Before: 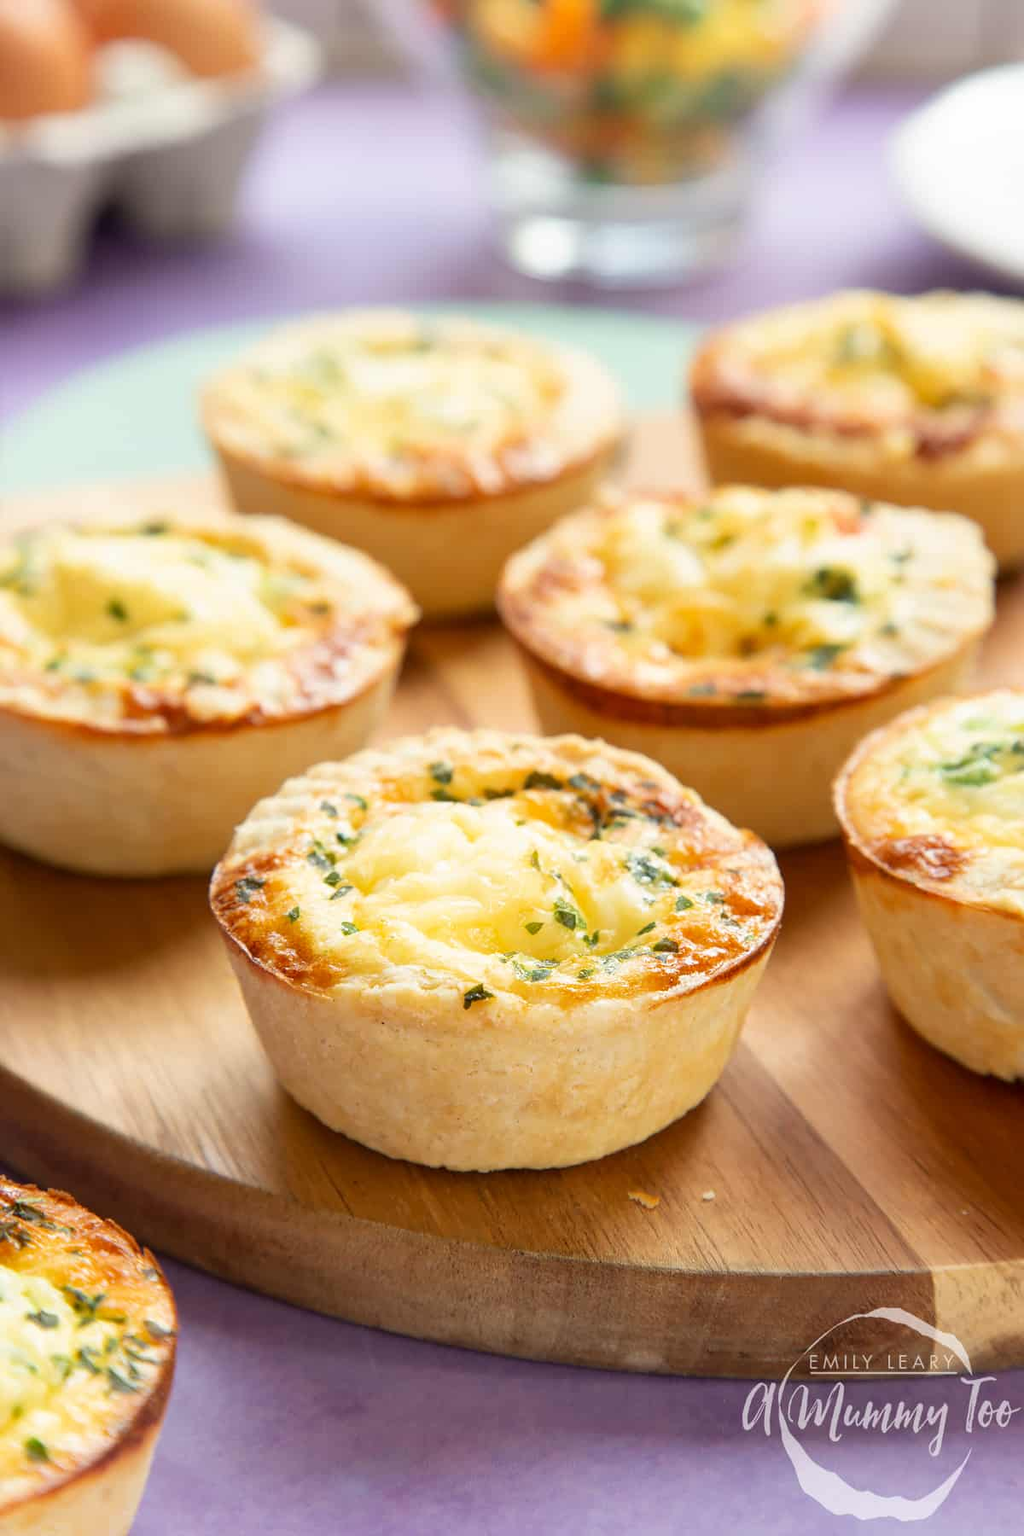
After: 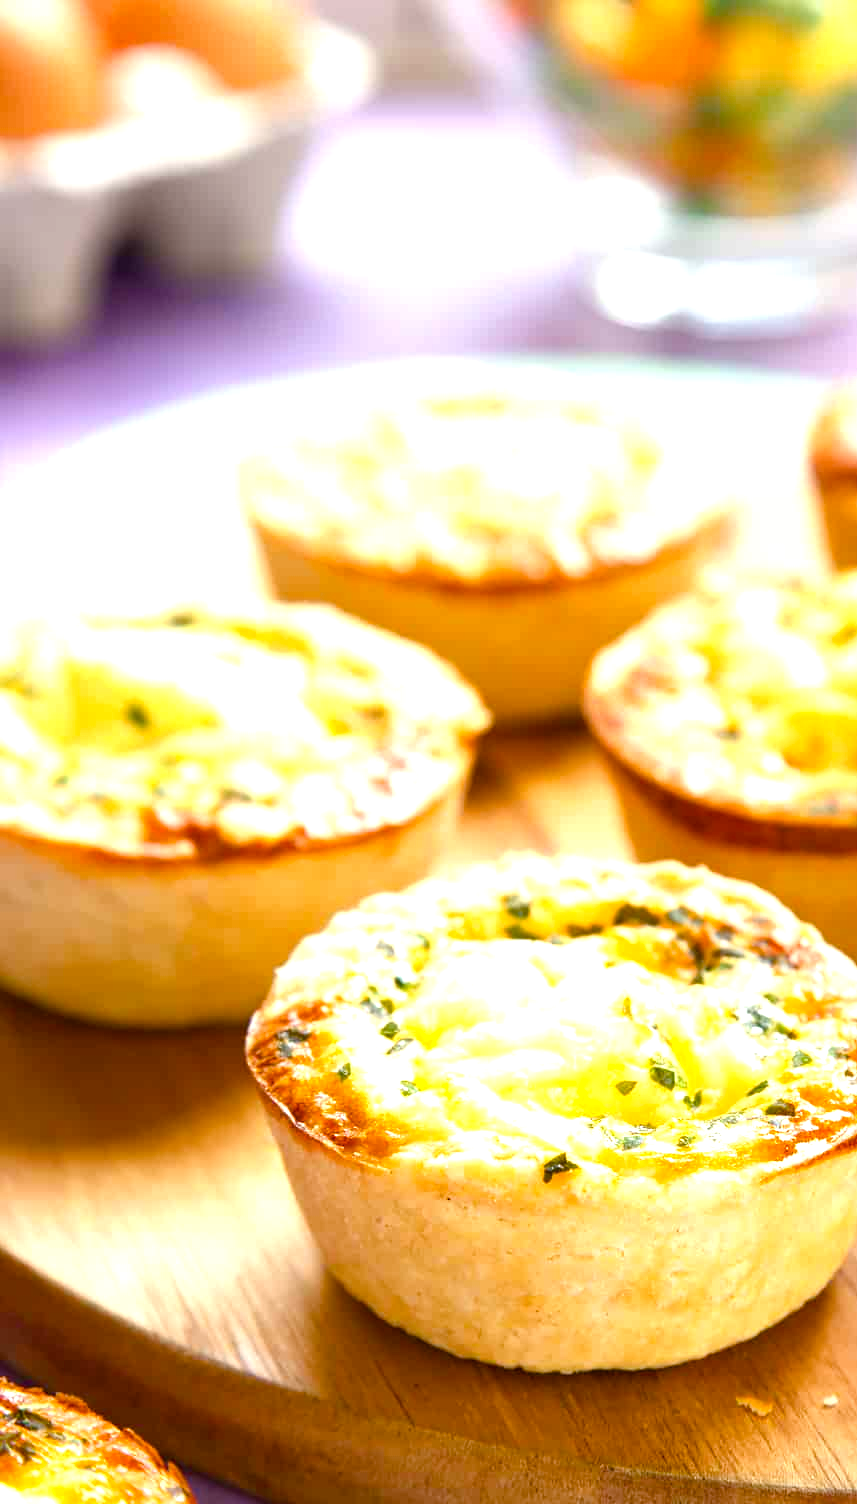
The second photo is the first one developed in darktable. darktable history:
crop: right 28.536%, bottom 16.409%
color balance rgb: perceptual saturation grading › global saturation 20%, perceptual saturation grading › highlights -25.053%, perceptual saturation grading › shadows 49.424%, perceptual brilliance grading › global brilliance 24.958%
